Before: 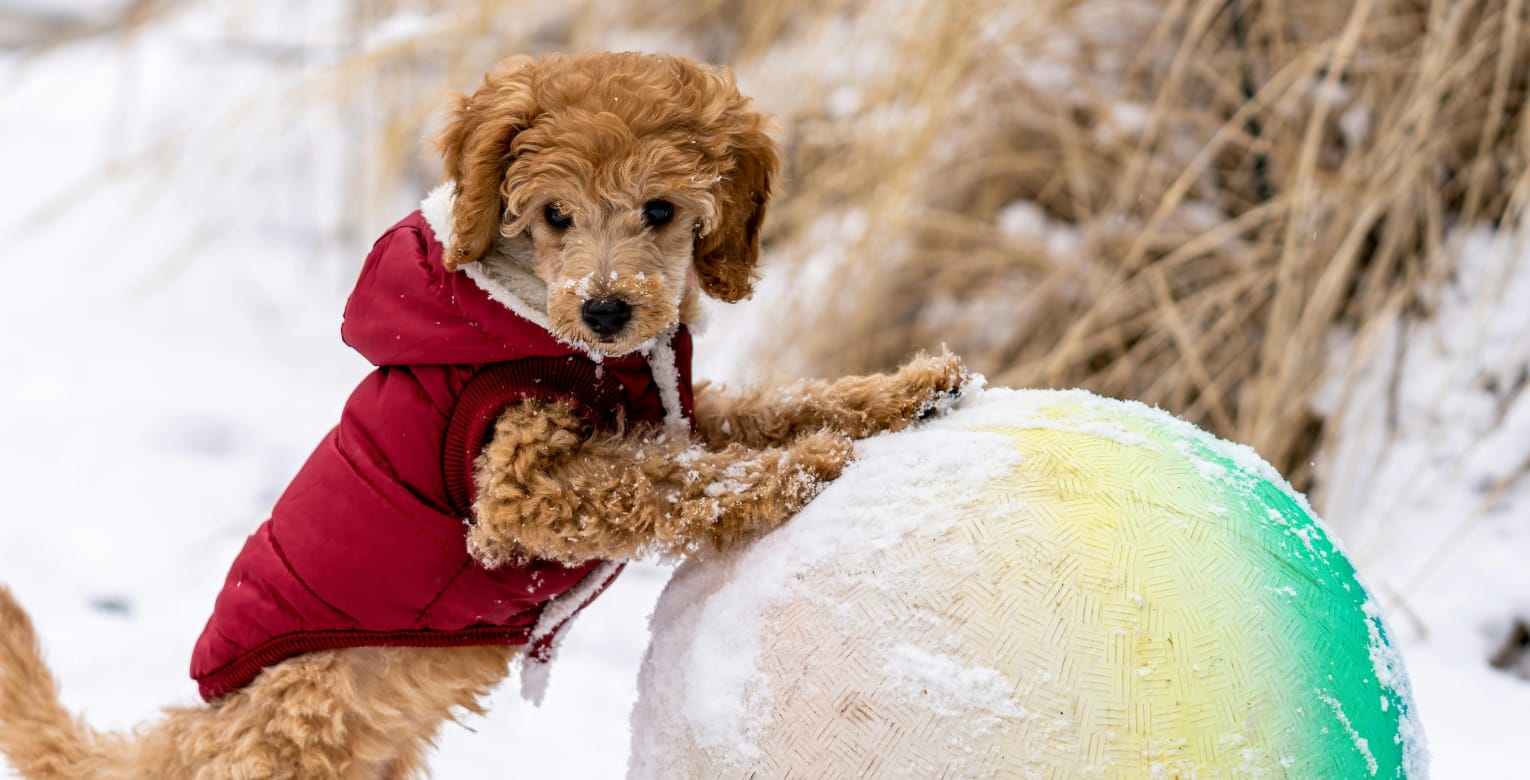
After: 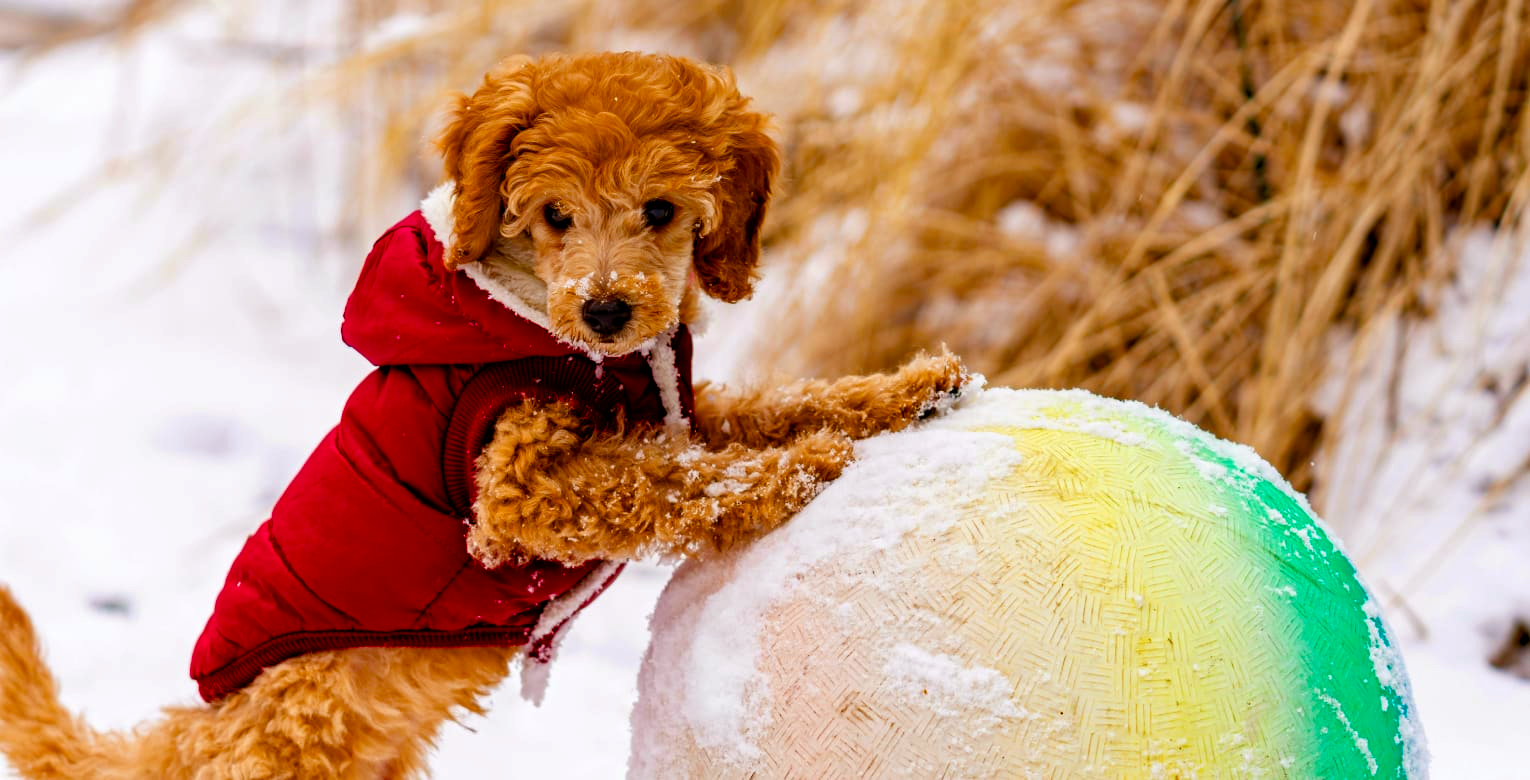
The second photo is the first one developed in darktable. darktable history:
color balance rgb: perceptual saturation grading › global saturation 35%, perceptual saturation grading › highlights -30%, perceptual saturation grading › shadows 35%, perceptual brilliance grading › global brilliance 3%, perceptual brilliance grading › highlights -3%, perceptual brilliance grading › shadows 3%
contrast brightness saturation: contrast 0.04, saturation 0.16
haze removal: compatibility mode true, adaptive false
rgb levels: mode RGB, independent channels, levels [[0, 0.5, 1], [0, 0.521, 1], [0, 0.536, 1]]
